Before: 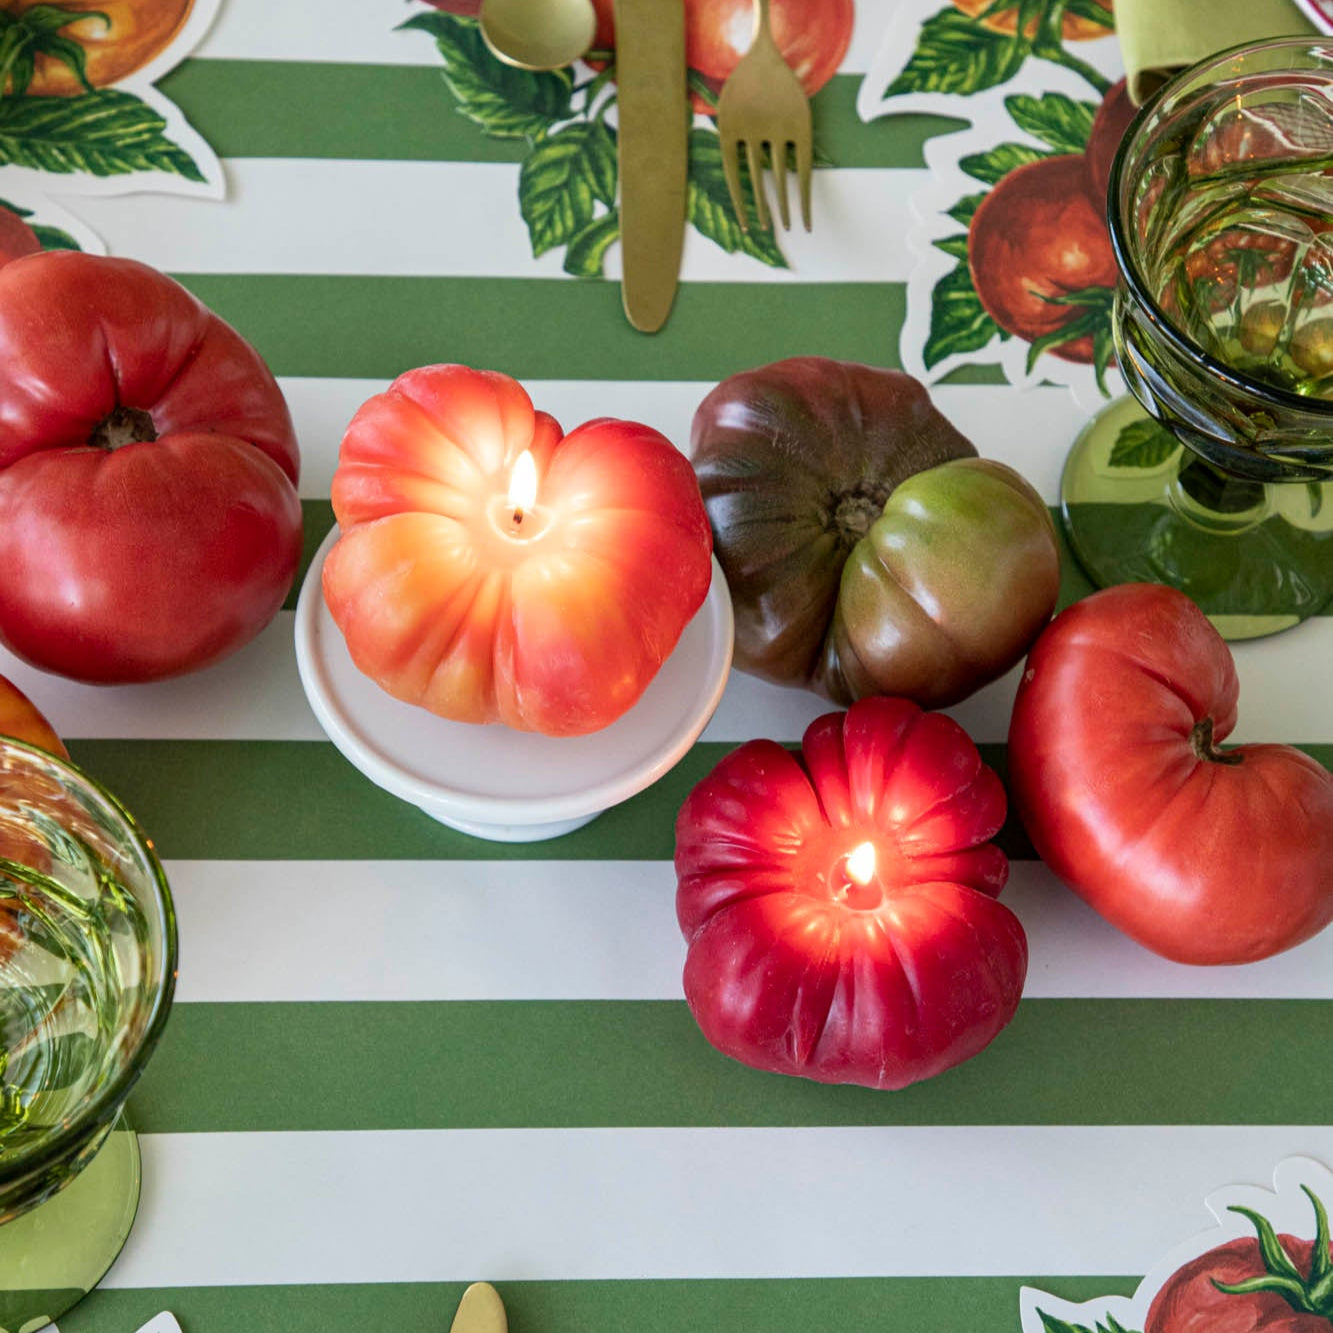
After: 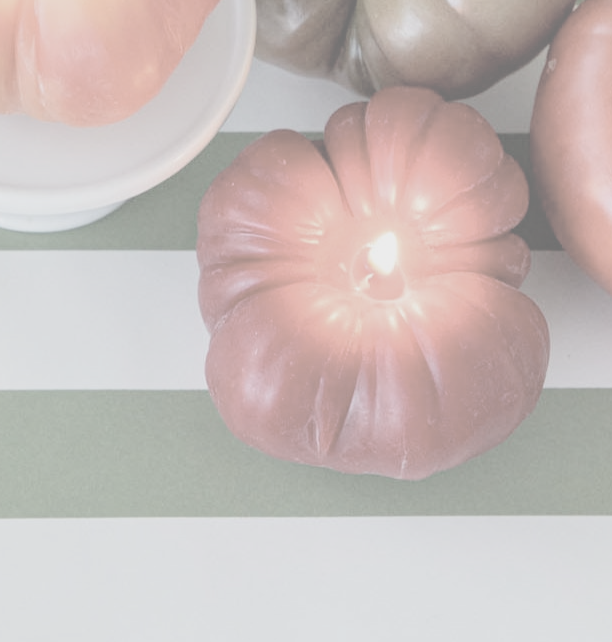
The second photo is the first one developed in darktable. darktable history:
contrast brightness saturation: contrast -0.311, brightness 0.757, saturation -0.788
crop: left 35.891%, top 45.832%, right 18.134%, bottom 5.933%
